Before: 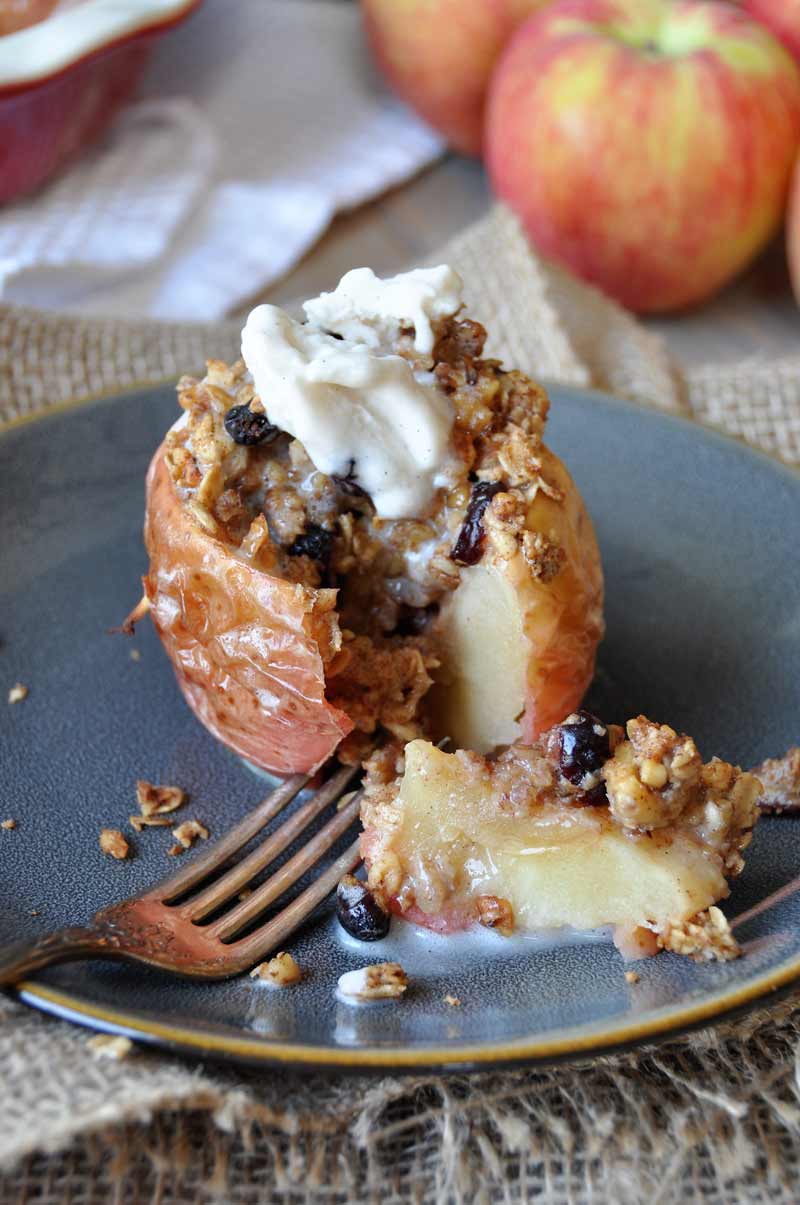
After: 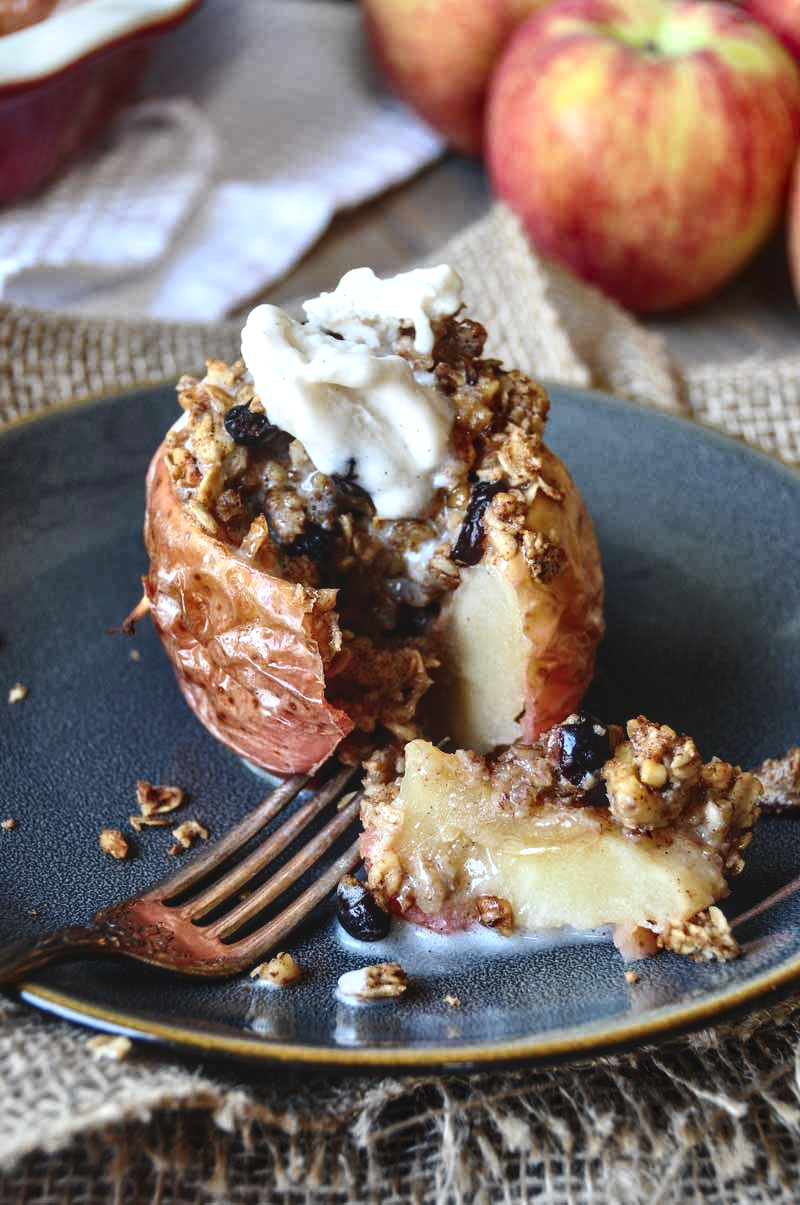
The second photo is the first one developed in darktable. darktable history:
exposure: black level correction -0.04, exposure 0.062 EV, compensate exposure bias true, compensate highlight preservation false
contrast brightness saturation: contrast 0.243, brightness -0.222, saturation 0.139
local contrast: detail 130%
